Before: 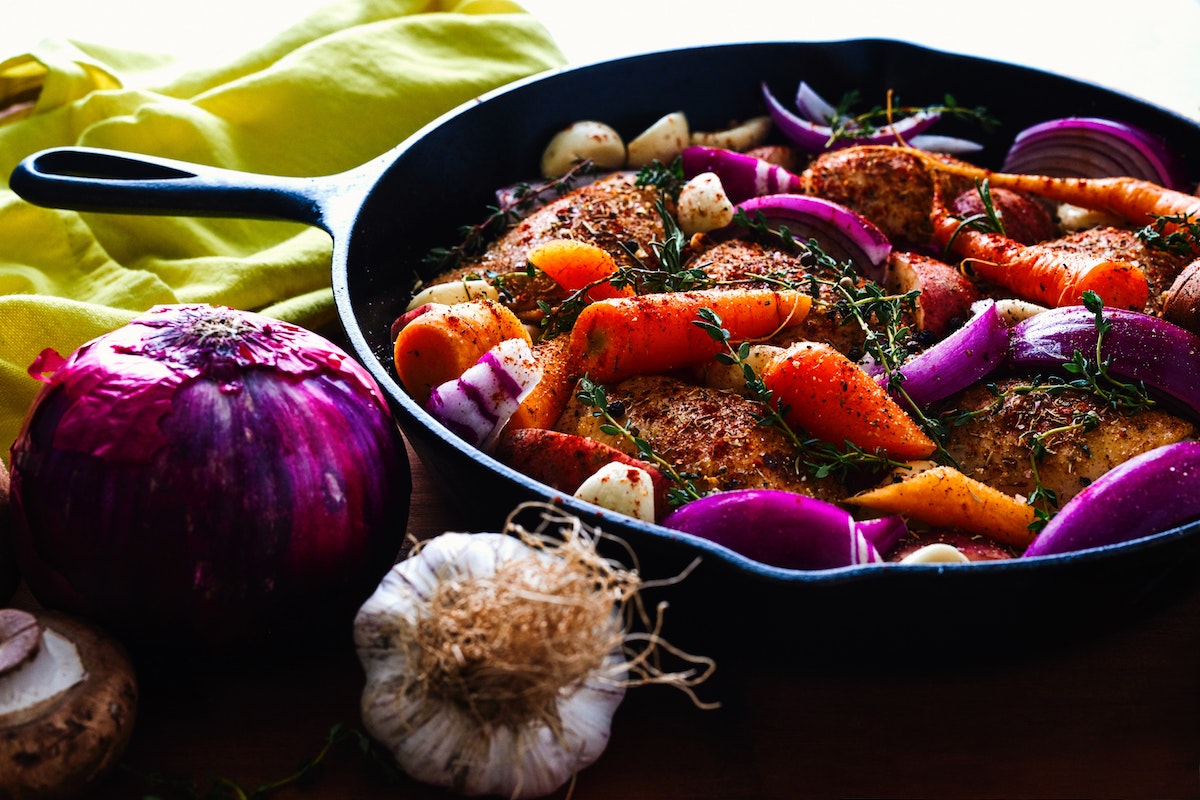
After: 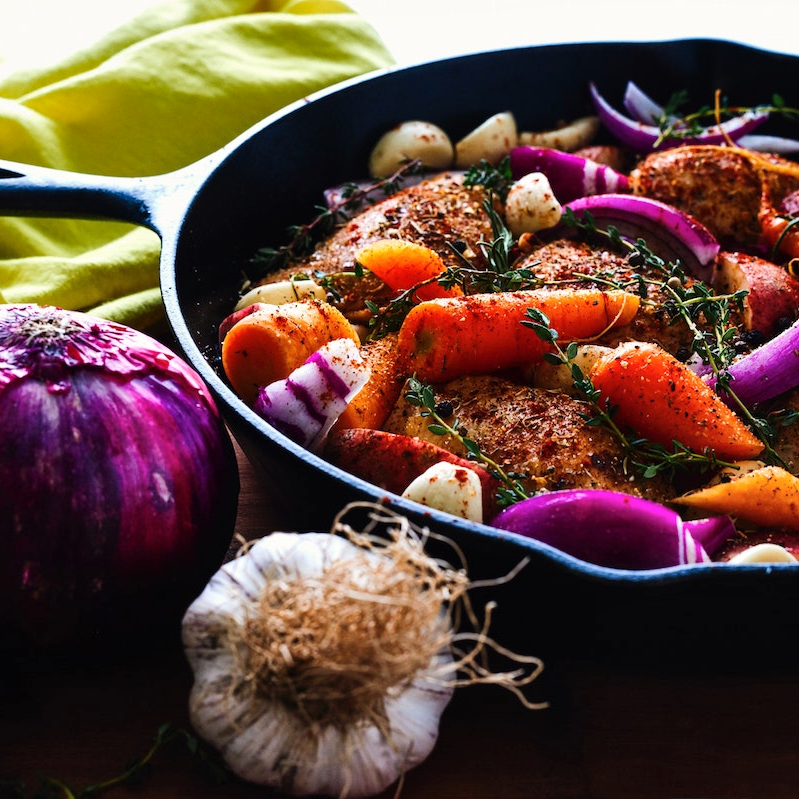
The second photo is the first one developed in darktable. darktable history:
shadows and highlights: shadows 34.68, highlights -34.99, soften with gaussian
crop and rotate: left 14.382%, right 18.963%
tone equalizer: on, module defaults
